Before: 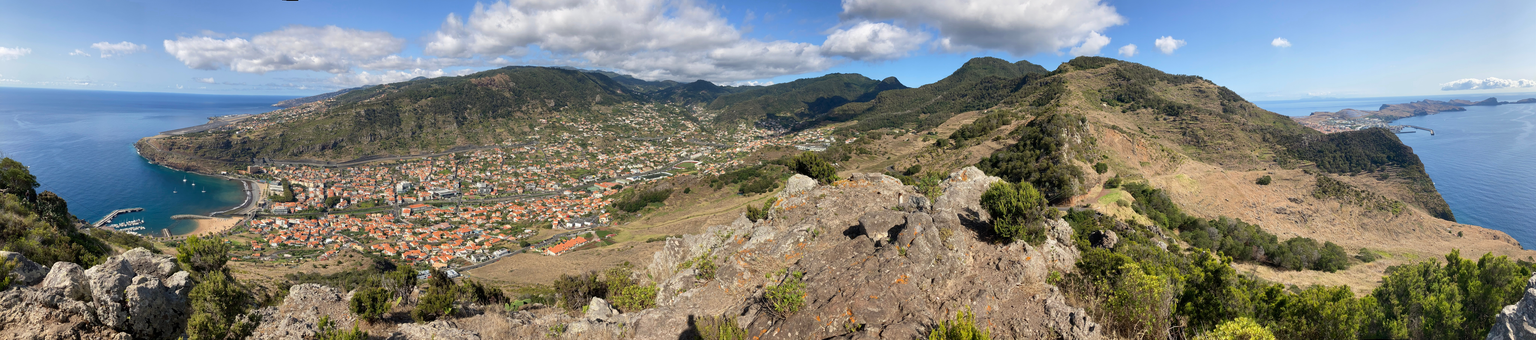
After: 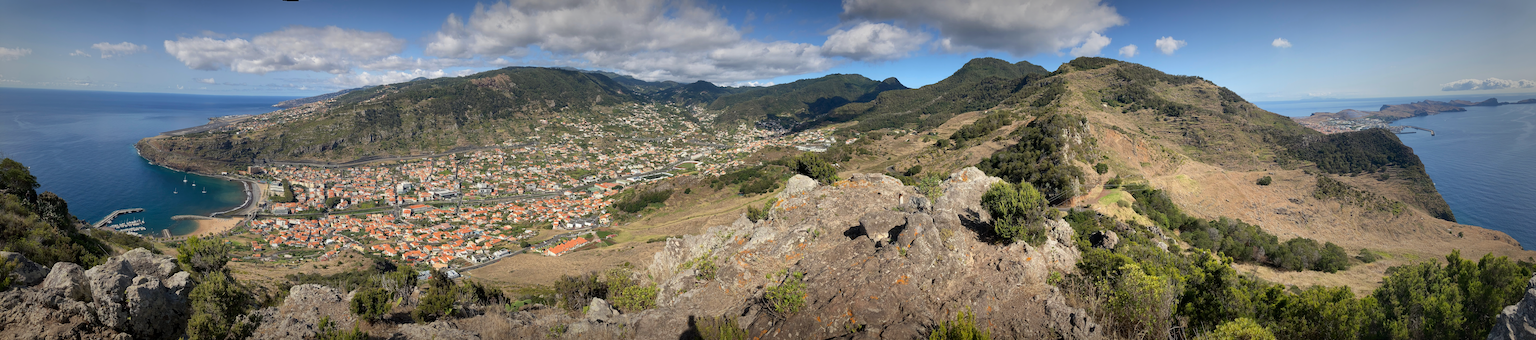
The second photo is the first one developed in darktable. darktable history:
vignetting: fall-off start 53.2%, brightness -0.594, saturation 0, automatic ratio true, width/height ratio 1.313, shape 0.22, unbound false
